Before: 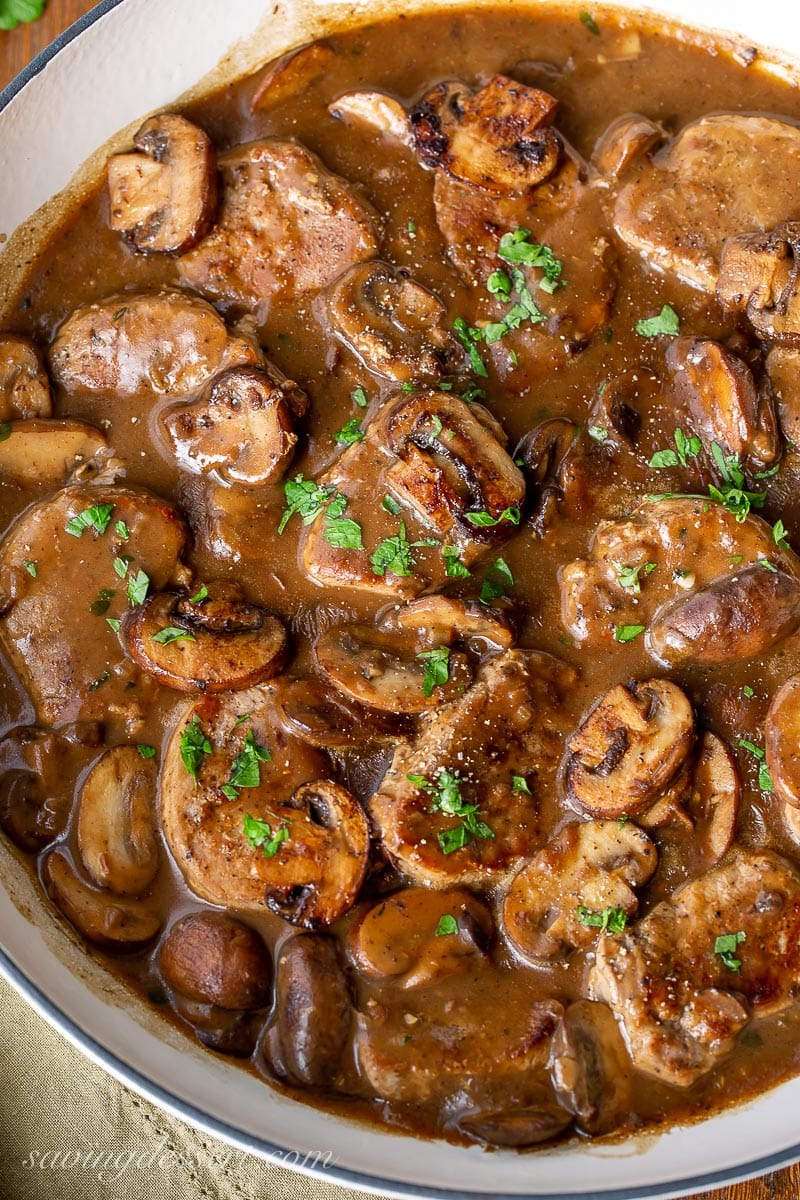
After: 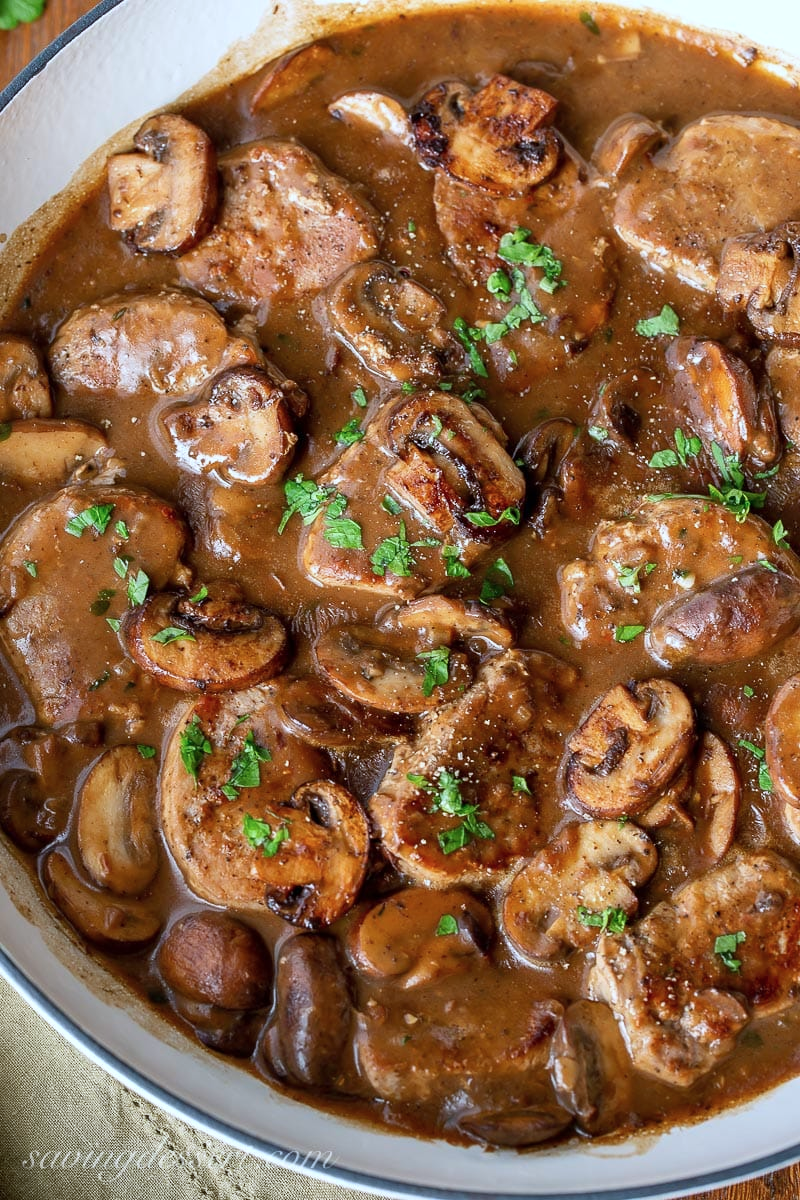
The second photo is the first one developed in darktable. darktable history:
color correction: highlights a* -4.1, highlights b* -10.6
